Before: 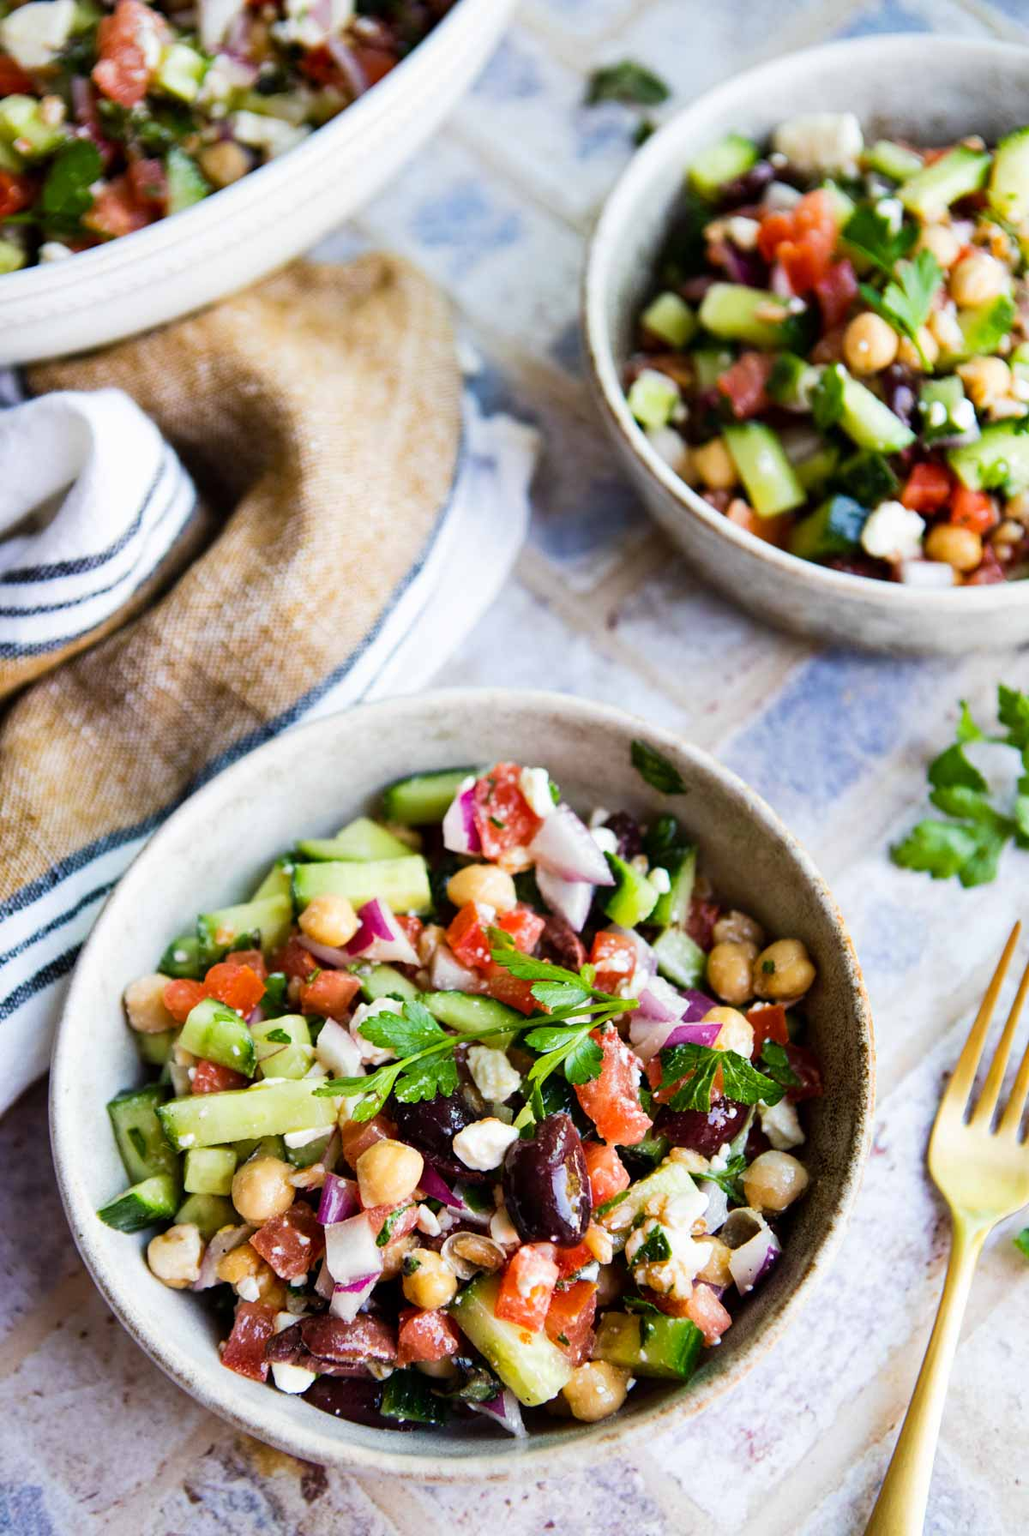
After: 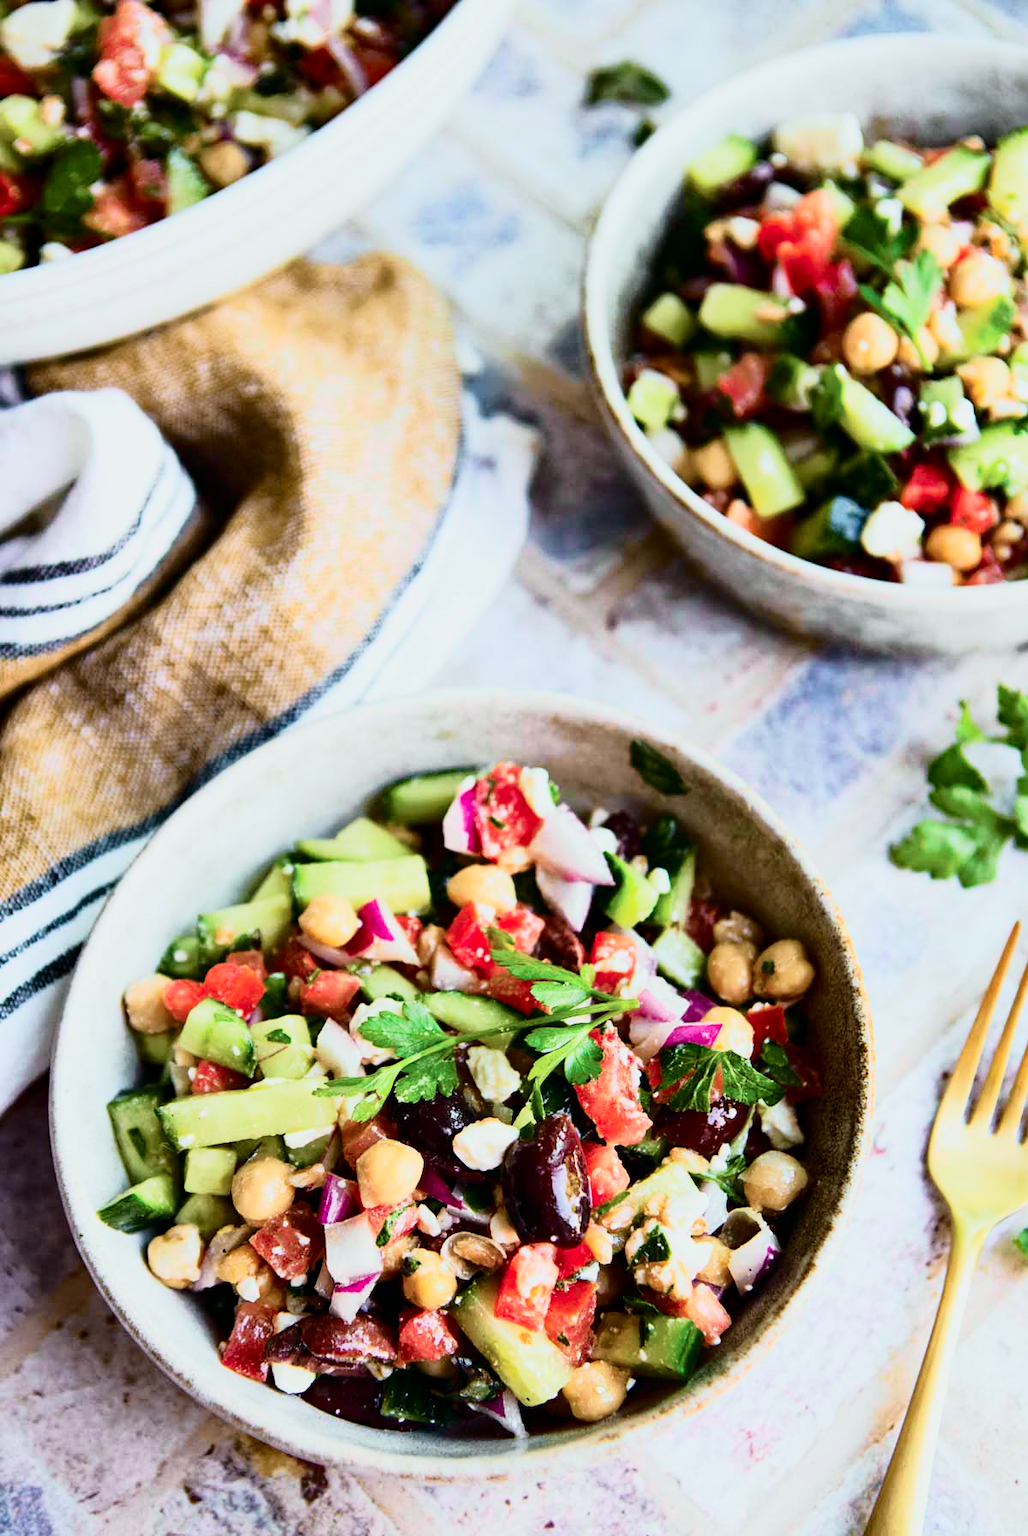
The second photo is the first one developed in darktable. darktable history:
tone curve: curves: ch0 [(0, 0) (0.081, 0.044) (0.192, 0.125) (0.283, 0.238) (0.416, 0.449) (0.495, 0.524) (0.661, 0.756) (0.788, 0.87) (1, 0.951)]; ch1 [(0, 0) (0.161, 0.092) (0.35, 0.33) (0.392, 0.392) (0.427, 0.426) (0.479, 0.472) (0.505, 0.497) (0.521, 0.524) (0.567, 0.56) (0.583, 0.592) (0.625, 0.627) (0.678, 0.733) (1, 1)]; ch2 [(0, 0) (0.346, 0.362) (0.404, 0.427) (0.502, 0.499) (0.531, 0.523) (0.544, 0.561) (0.58, 0.59) (0.629, 0.642) (0.717, 0.678) (1, 1)], color space Lab, independent channels
haze removal: compatibility mode true, adaptive false
